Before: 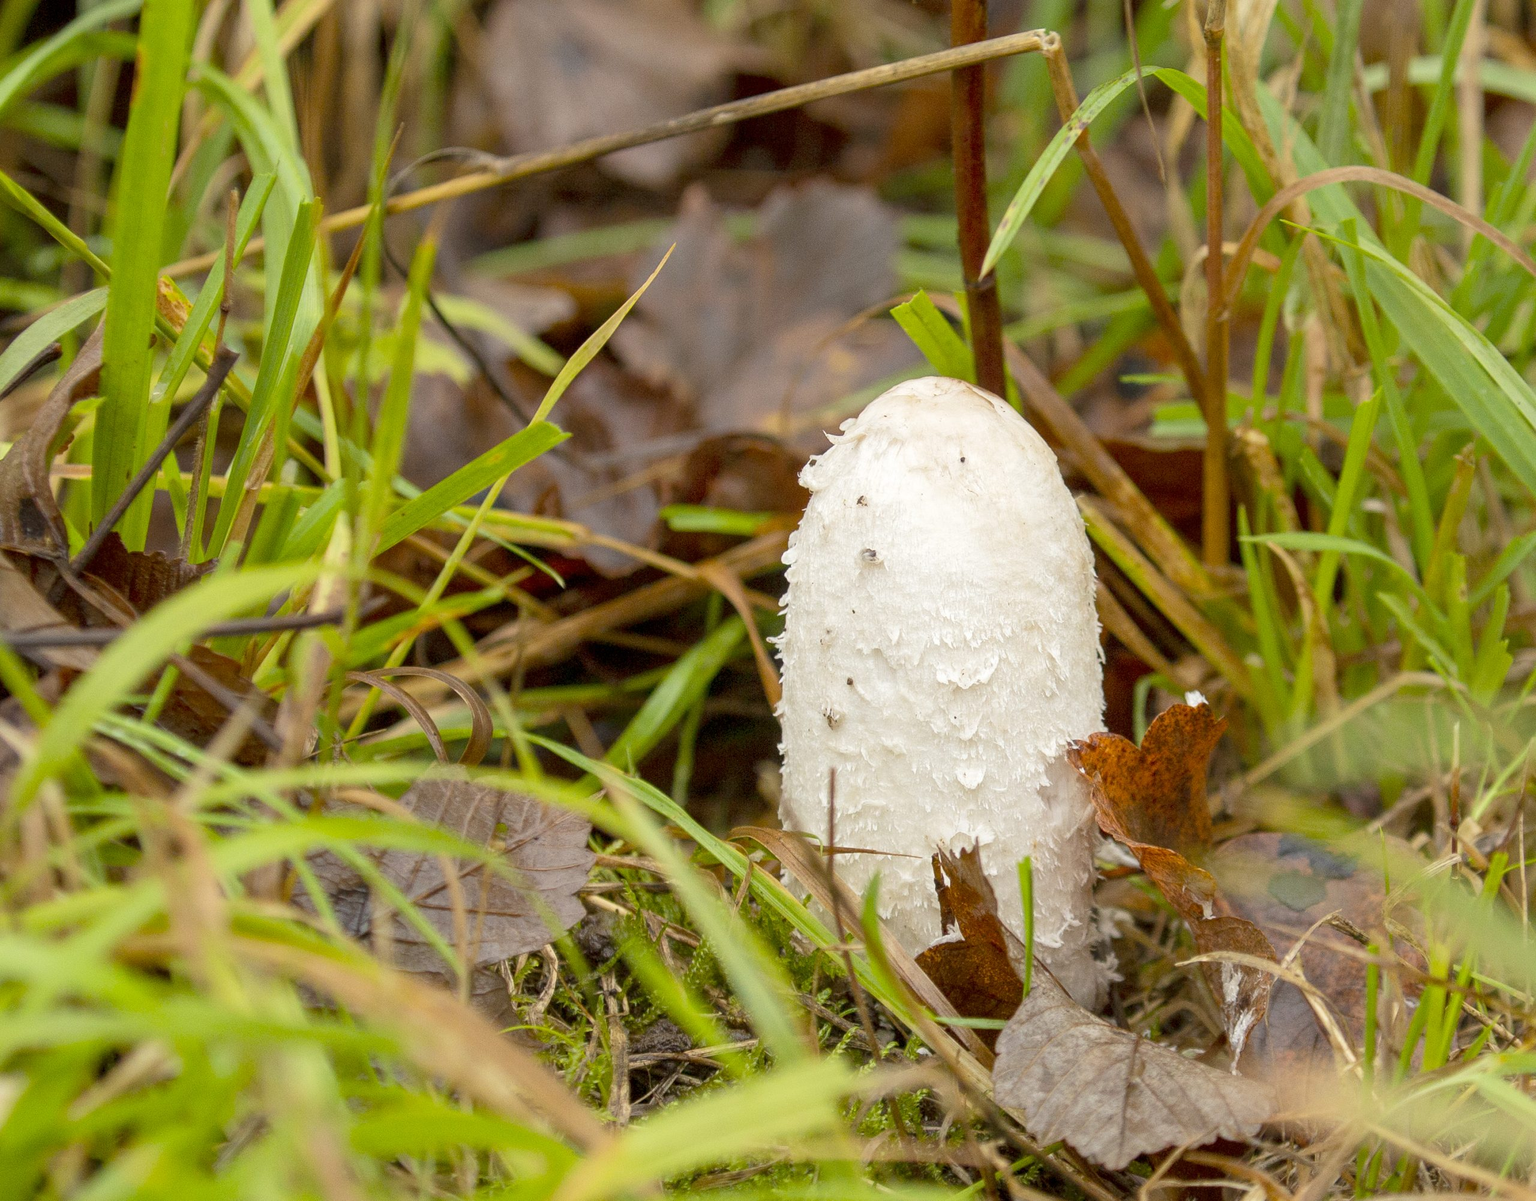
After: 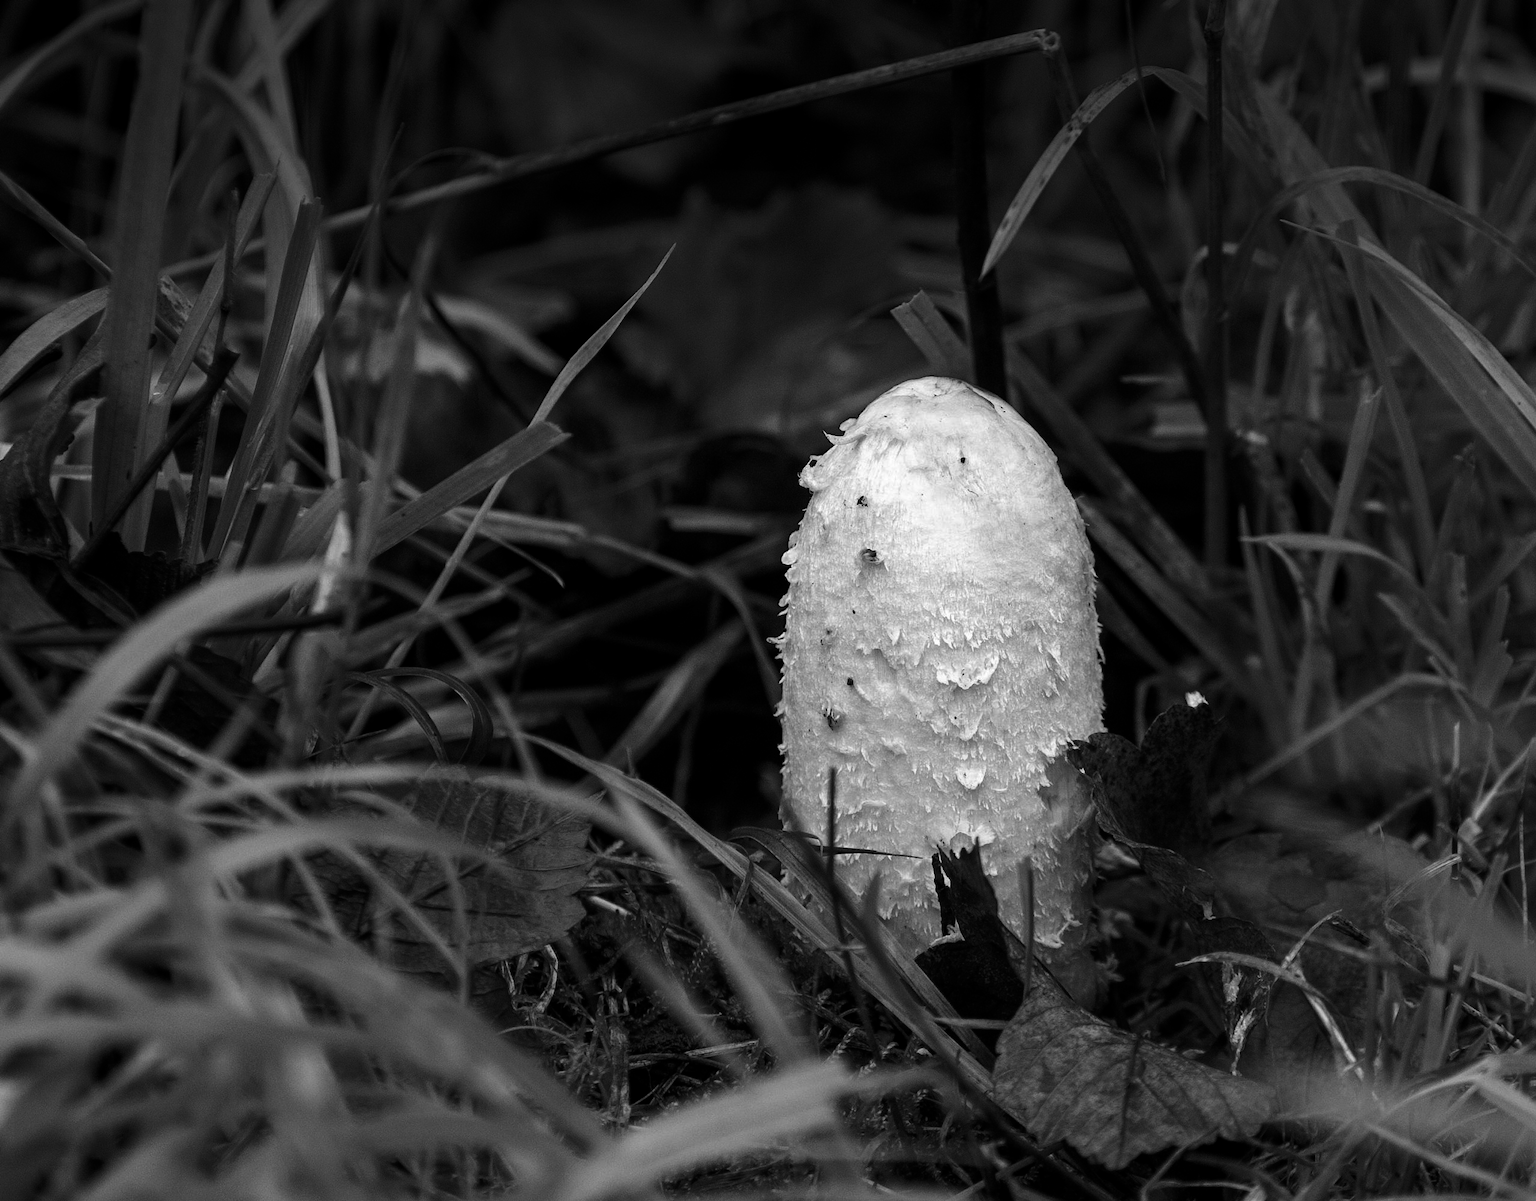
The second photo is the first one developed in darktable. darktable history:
contrast brightness saturation: contrast 0.02, brightness -1, saturation -1
graduated density: density 2.02 EV, hardness 44%, rotation 0.374°, offset 8.21, hue 208.8°, saturation 97%
